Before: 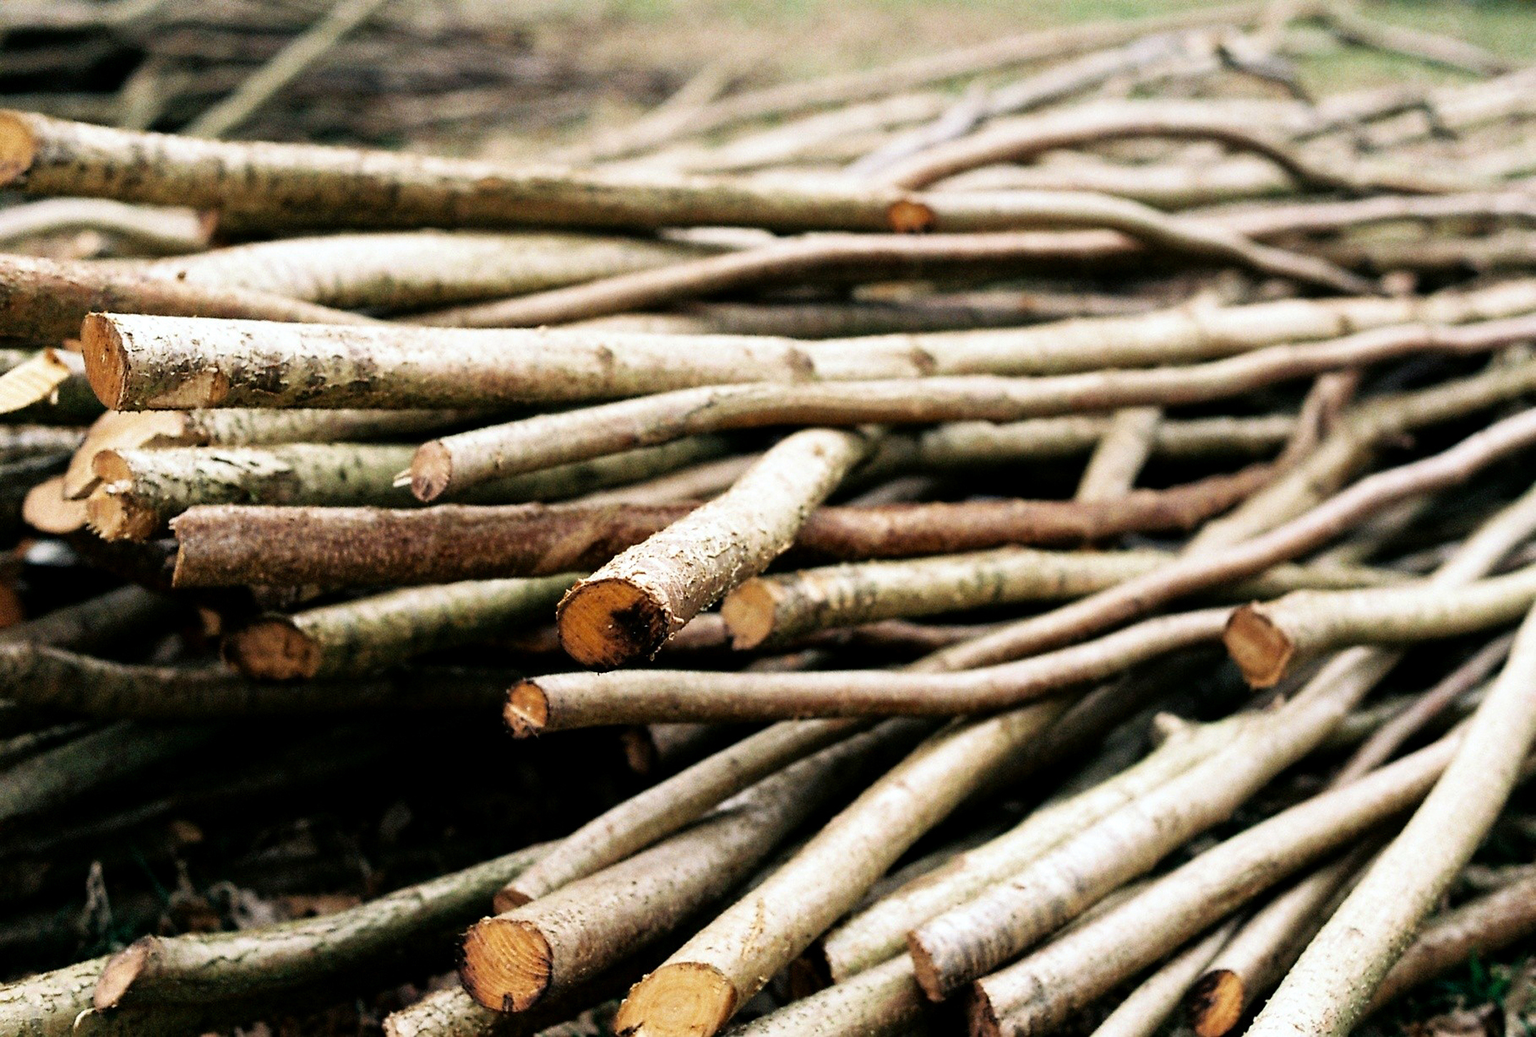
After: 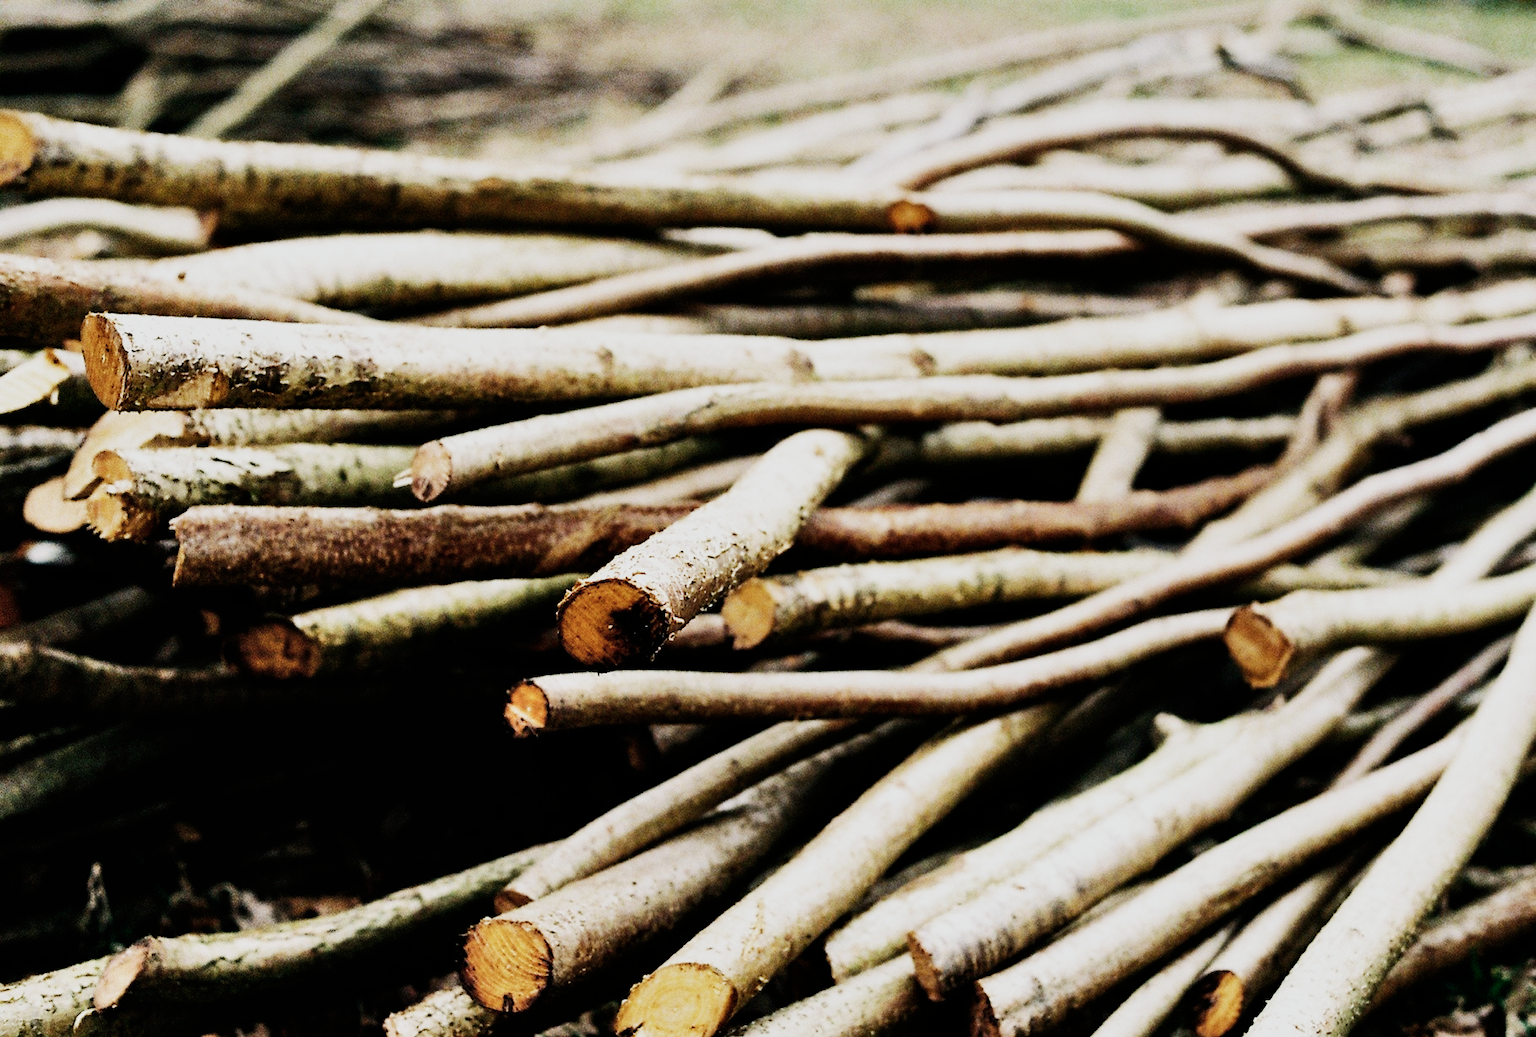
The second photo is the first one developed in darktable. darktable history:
shadows and highlights: shadows 37.27, highlights -28.18, soften with gaussian
tone equalizer: -8 EV -0.417 EV, -7 EV -0.389 EV, -6 EV -0.333 EV, -5 EV -0.222 EV, -3 EV 0.222 EV, -2 EV 0.333 EV, -1 EV 0.389 EV, +0 EV 0.417 EV, edges refinement/feathering 500, mask exposure compensation -1.57 EV, preserve details no
sigmoid: skew -0.2, preserve hue 0%, red attenuation 0.1, red rotation 0.035, green attenuation 0.1, green rotation -0.017, blue attenuation 0.15, blue rotation -0.052, base primaries Rec2020
color balance rgb: perceptual saturation grading › global saturation 30%, global vibrance 10%
contrast brightness saturation: contrast 0.06, brightness -0.01, saturation -0.23
